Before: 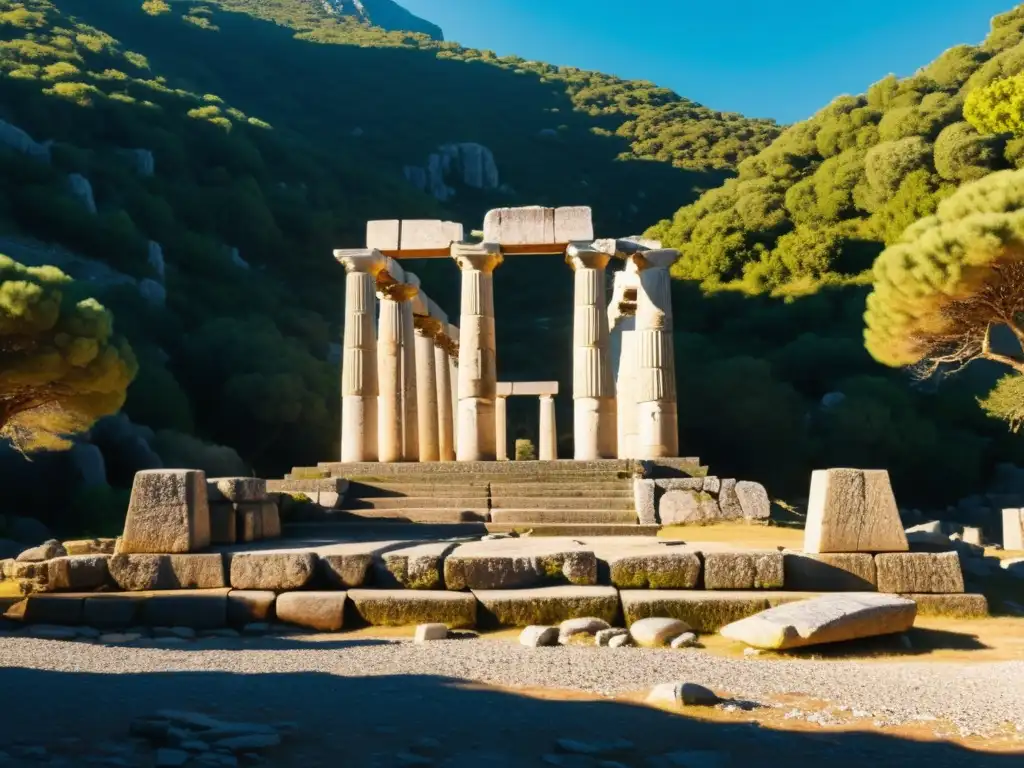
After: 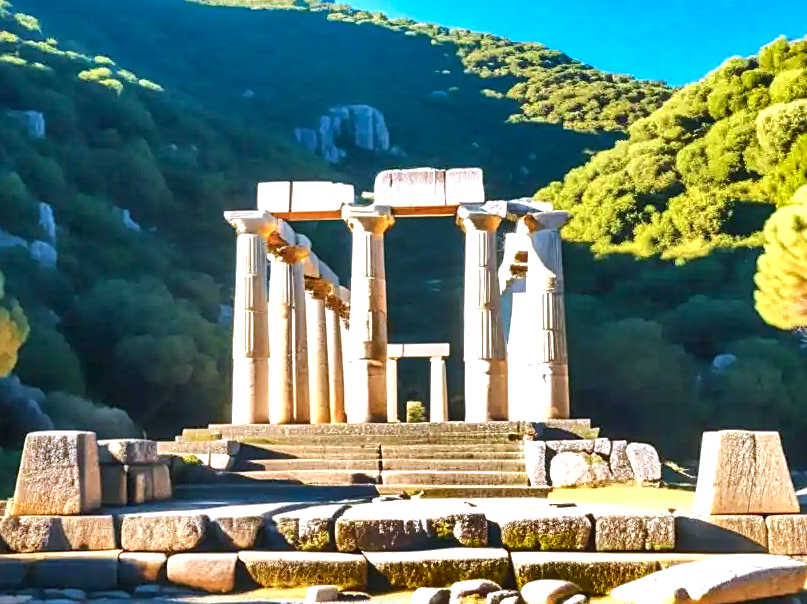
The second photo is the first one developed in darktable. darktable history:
exposure: exposure 0.637 EV, compensate exposure bias true, compensate highlight preservation false
sharpen: on, module defaults
color calibration: gray › normalize channels true, illuminant as shot in camera, x 0.37, y 0.382, temperature 4317.51 K, gamut compression 0.02
crop and rotate: left 10.695%, top 5.042%, right 10.427%, bottom 16.228%
shadows and highlights: white point adjustment -3.7, highlights -63.72, soften with gaussian
local contrast: on, module defaults
levels: levels [0, 0.476, 0.951]
tone equalizer: -8 EV 1.02 EV, -7 EV 0.995 EV, -6 EV 1.02 EV, -5 EV 1.01 EV, -4 EV 1.02 EV, -3 EV 0.767 EV, -2 EV 0.473 EV, -1 EV 0.248 EV, edges refinement/feathering 500, mask exposure compensation -1.57 EV, preserve details no
